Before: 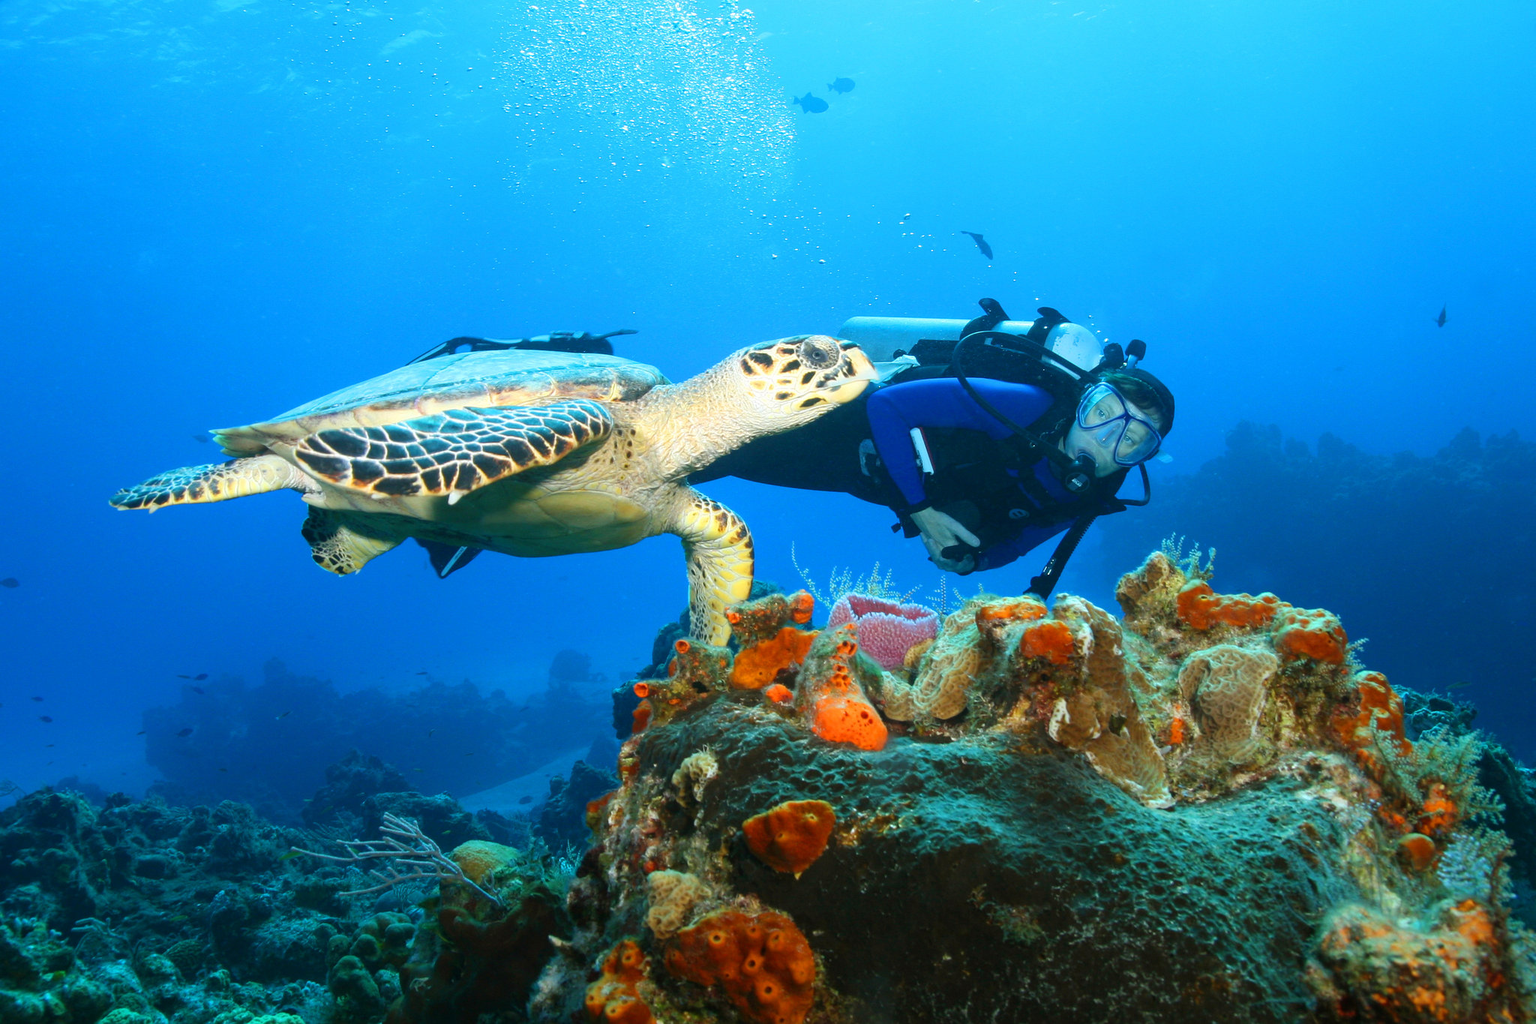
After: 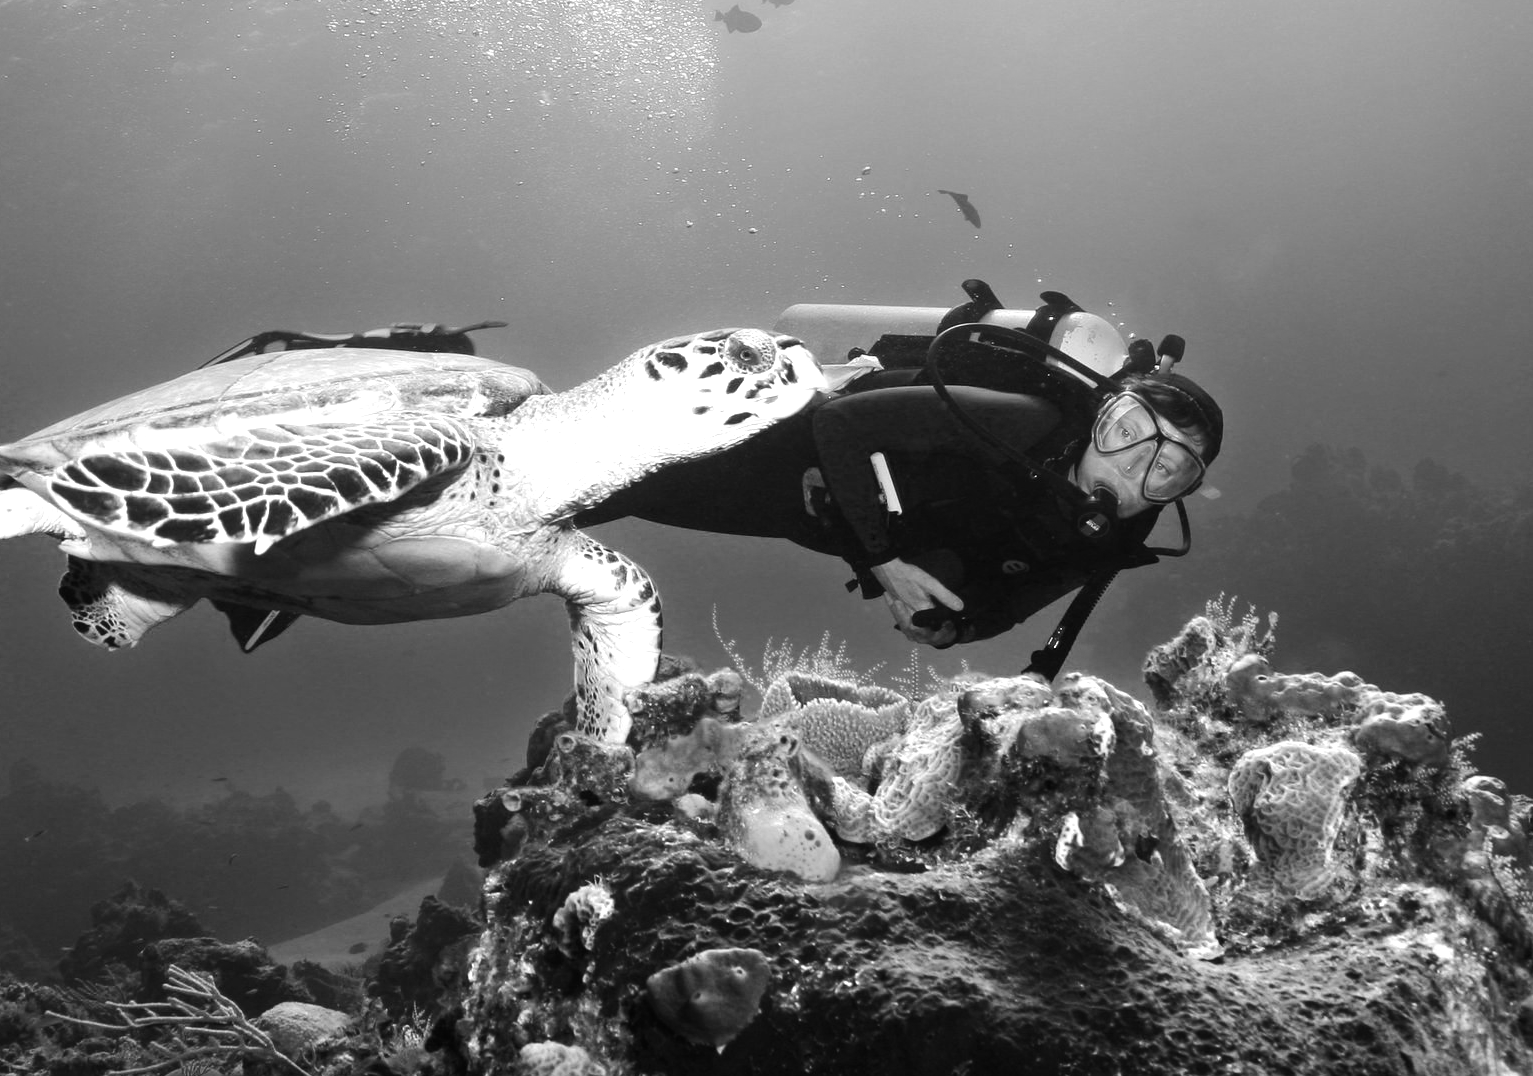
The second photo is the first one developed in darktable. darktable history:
crop: left 16.768%, top 8.653%, right 8.362%, bottom 12.485%
monochrome: a 16.06, b 15.48, size 1
color calibration: output R [0.999, 0.026, -0.11, 0], output G [-0.019, 1.037, -0.099, 0], output B [0.022, -0.023, 0.902, 0], illuminant custom, x 0.367, y 0.392, temperature 4437.75 K, clip negative RGB from gamut false
tone equalizer: -8 EV -1.08 EV, -7 EV -1.01 EV, -6 EV -0.867 EV, -5 EV -0.578 EV, -3 EV 0.578 EV, -2 EV 0.867 EV, -1 EV 1.01 EV, +0 EV 1.08 EV, edges refinement/feathering 500, mask exposure compensation -1.57 EV, preserve details no
